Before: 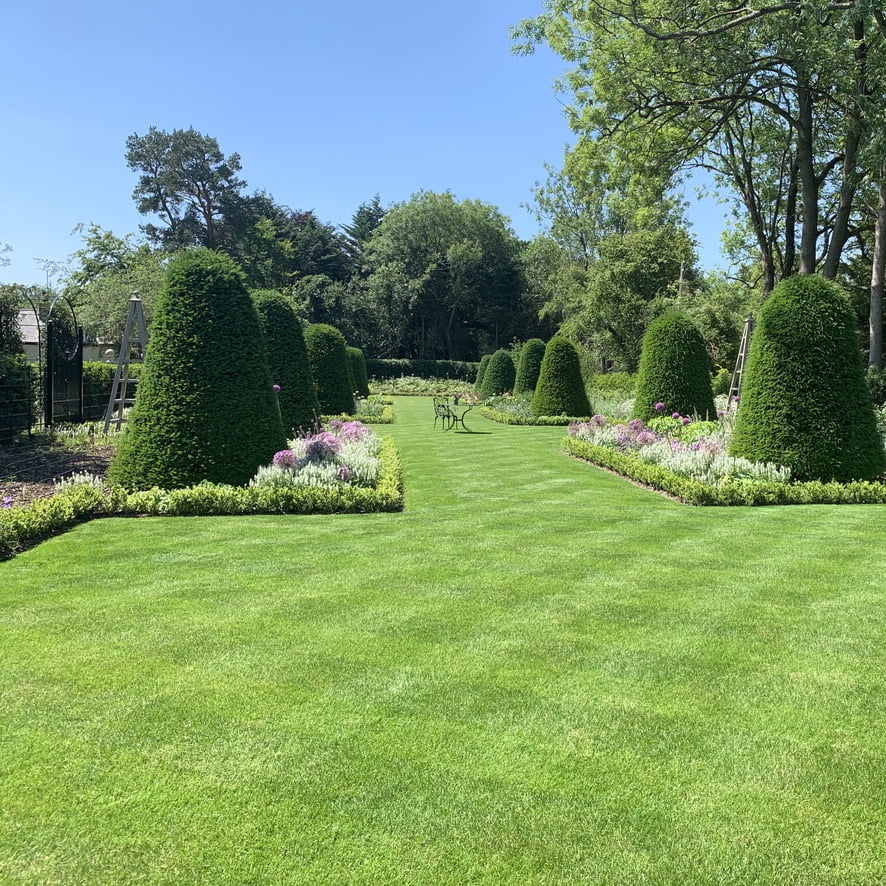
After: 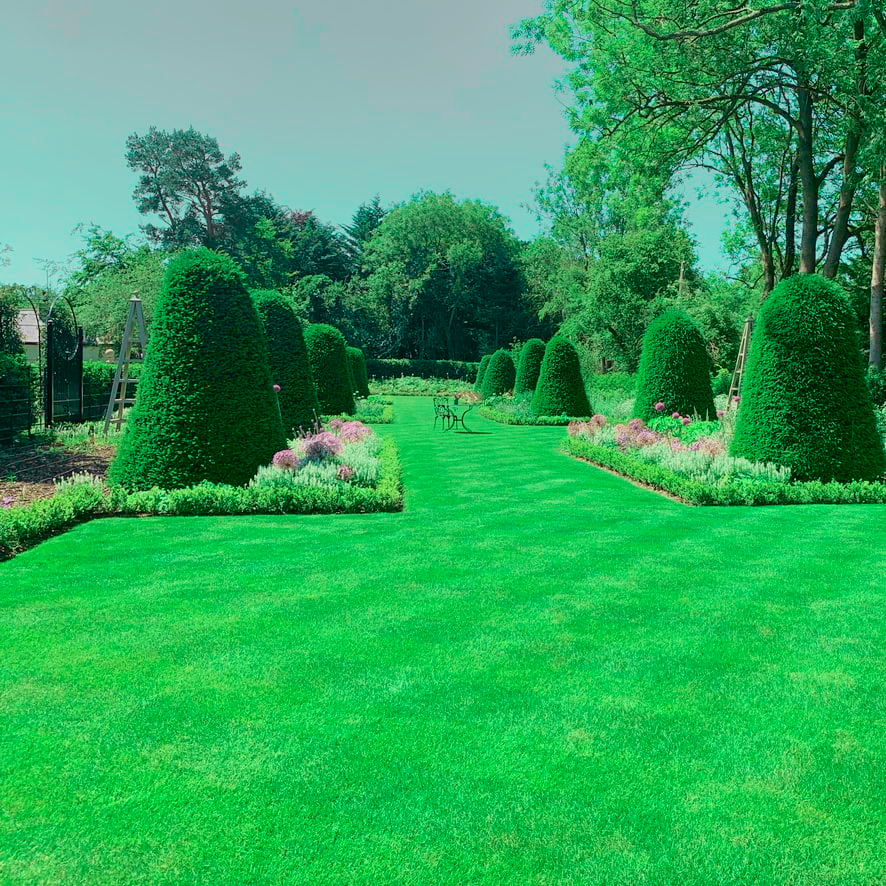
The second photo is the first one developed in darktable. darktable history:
tone curve: curves: ch0 [(0, 0) (0.402, 0.473) (0.673, 0.68) (0.899, 0.832) (0.999, 0.903)]; ch1 [(0, 0) (0.405, 0.254) (0.481, 0.427) (0.498, 0.49) (0.507, 0.5) (0.53, 0.532) (0.582, 0.583) (0.68, 0.672) (0.791, 0.748) (1, 0.896)]; ch2 [(0, 0) (0.199, 0.414) (0.438, 0.49) (0.496, 0.501) (0.515, 0.546) (0.577, 0.605) (0.632, 0.649) (0.717, 0.727) (0.845, 0.855) (0.998, 0.977)], color space Lab, independent channels, preserve colors none
